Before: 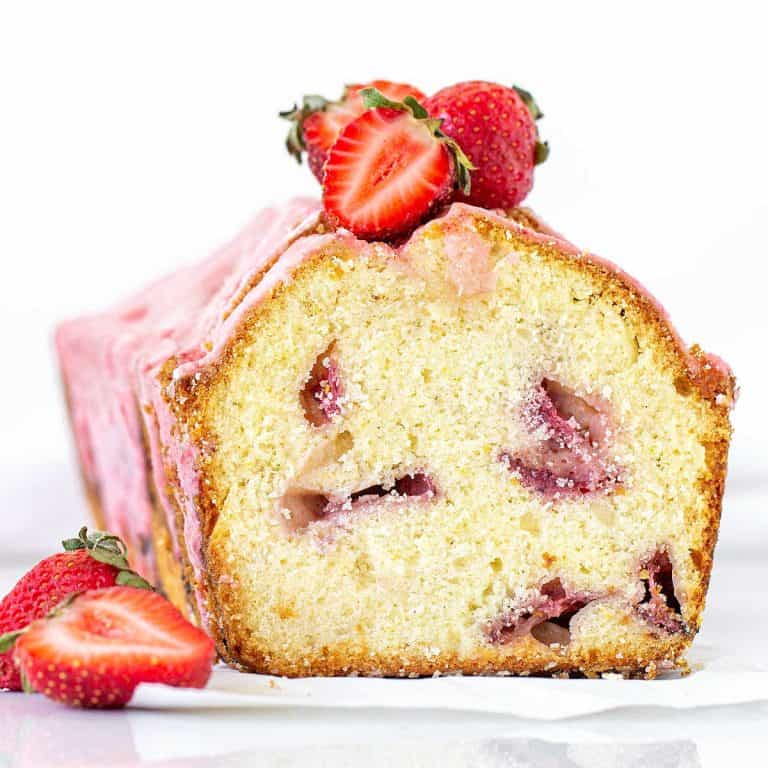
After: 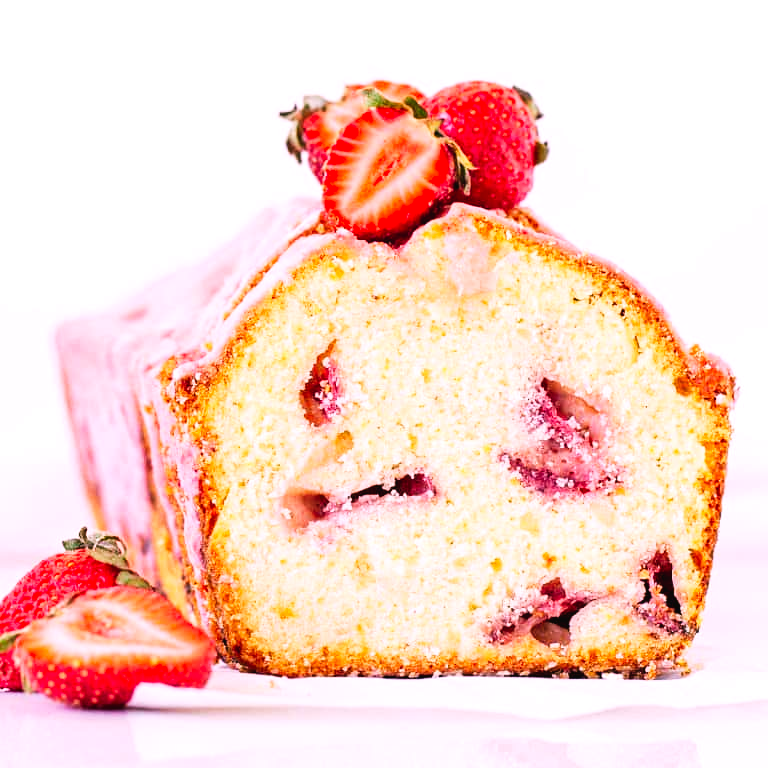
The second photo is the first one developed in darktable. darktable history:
white balance: red 1.188, blue 1.11
tone curve: curves: ch0 [(0, 0) (0.003, 0.025) (0.011, 0.025) (0.025, 0.025) (0.044, 0.026) (0.069, 0.033) (0.1, 0.053) (0.136, 0.078) (0.177, 0.108) (0.224, 0.153) (0.277, 0.213) (0.335, 0.286) (0.399, 0.372) (0.468, 0.467) (0.543, 0.565) (0.623, 0.675) (0.709, 0.775) (0.801, 0.863) (0.898, 0.936) (1, 1)], preserve colors none
